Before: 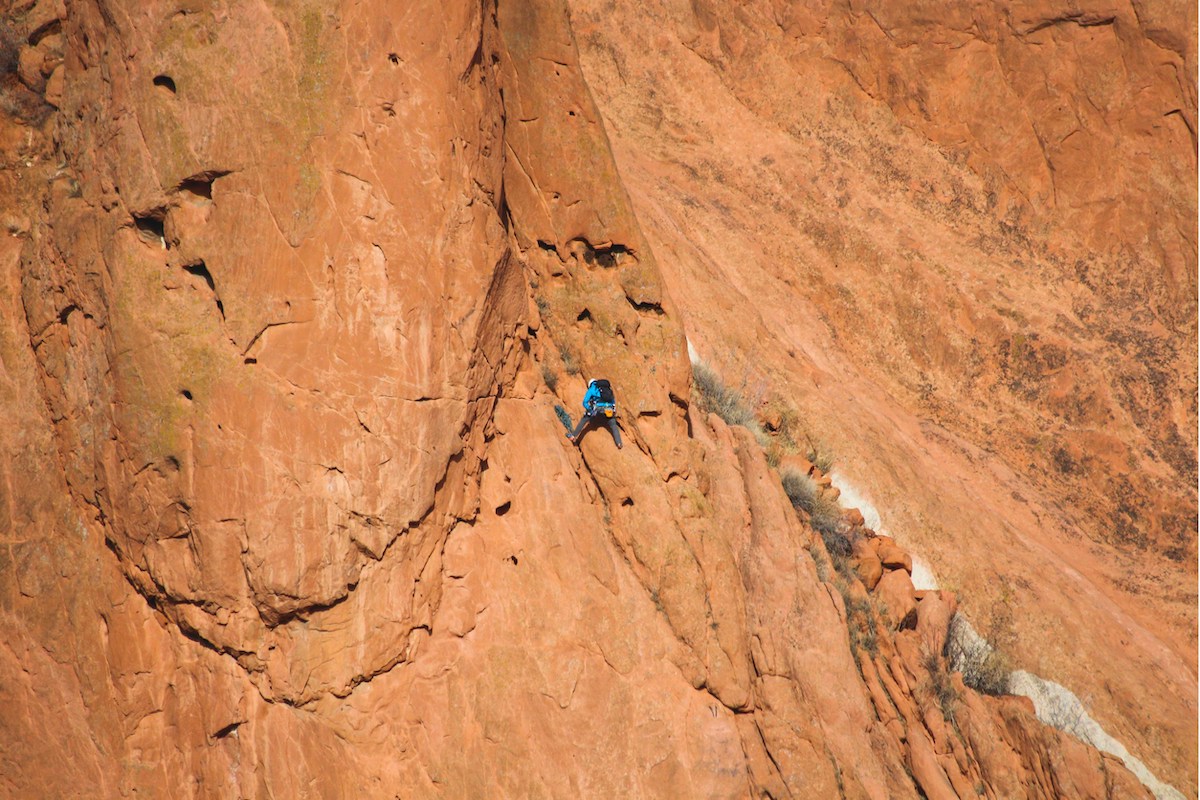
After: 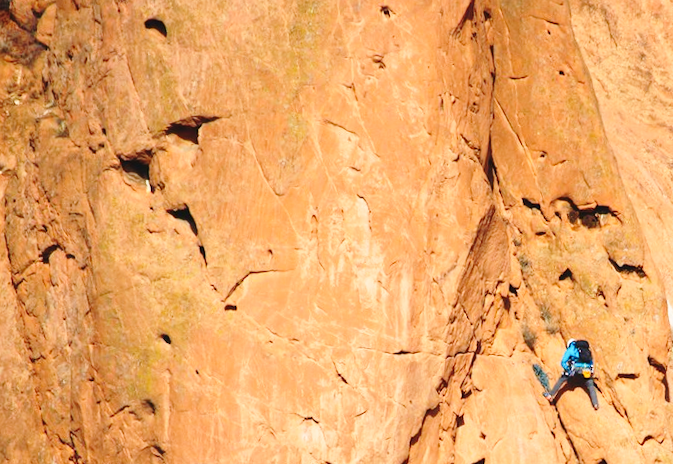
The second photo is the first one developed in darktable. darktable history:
exposure: compensate highlight preservation false
base curve: curves: ch0 [(0, 0) (0.028, 0.03) (0.121, 0.232) (0.46, 0.748) (0.859, 0.968) (1, 1)], preserve colors none
rotate and perspective: rotation 2.27°, automatic cropping off
crop and rotate: left 3.047%, top 7.509%, right 42.236%, bottom 37.598%
